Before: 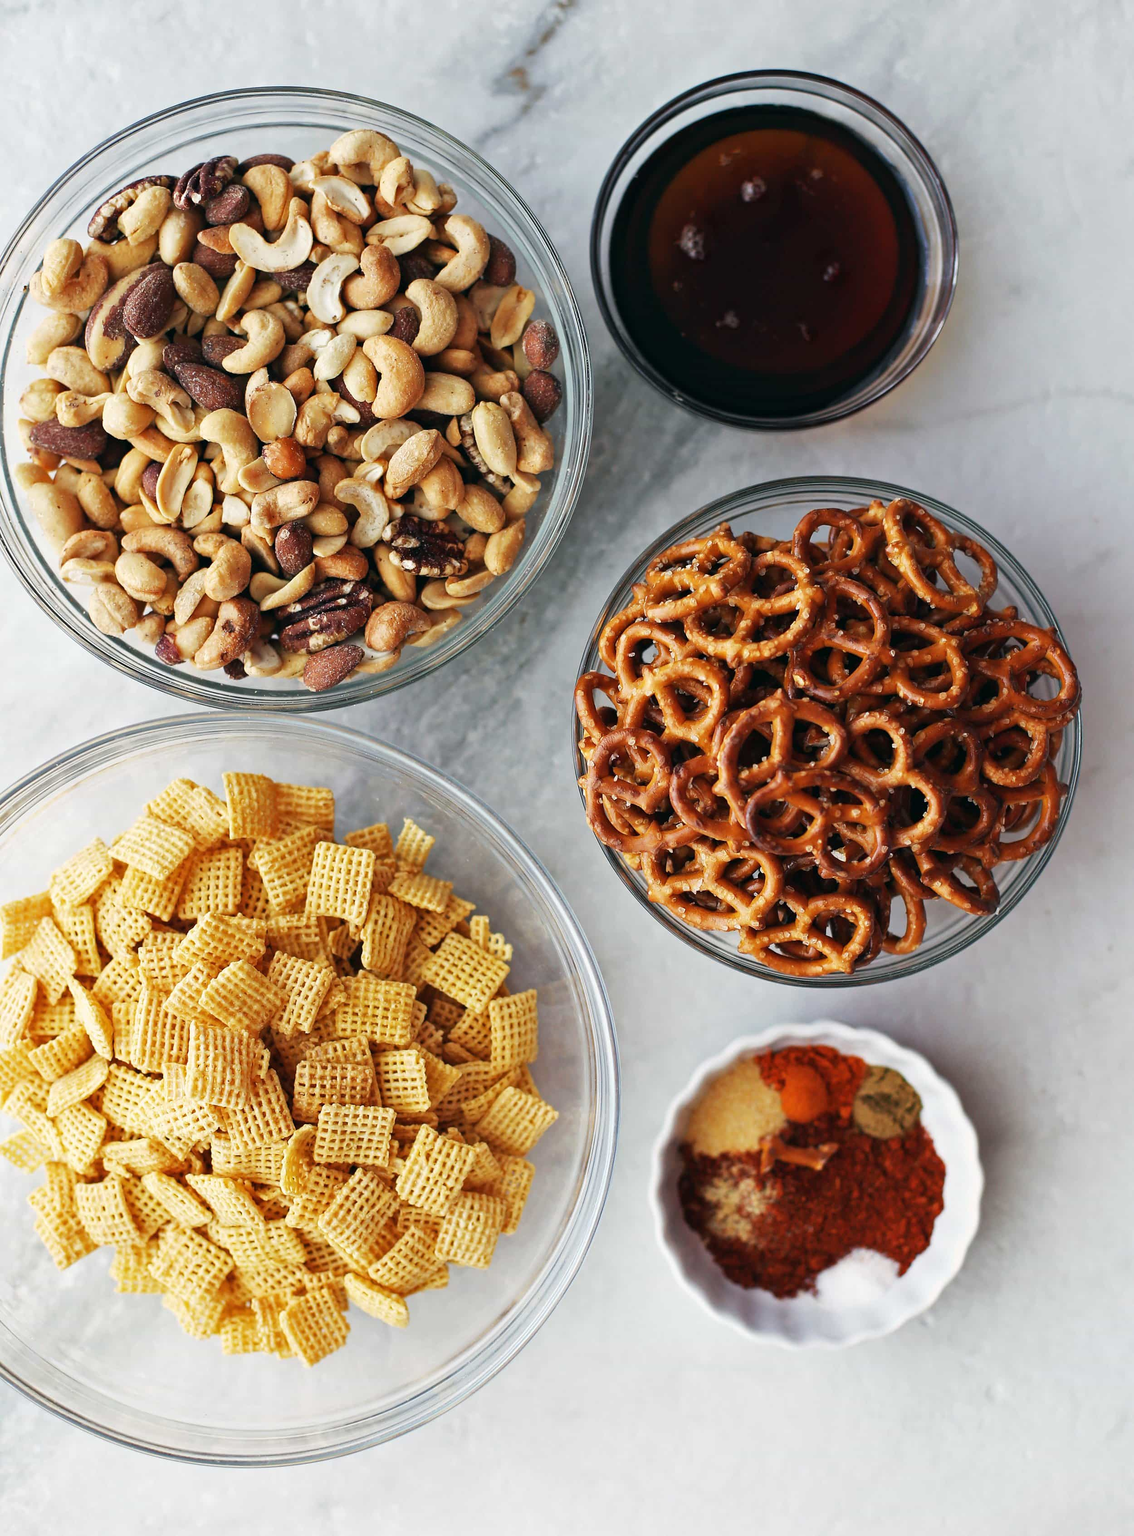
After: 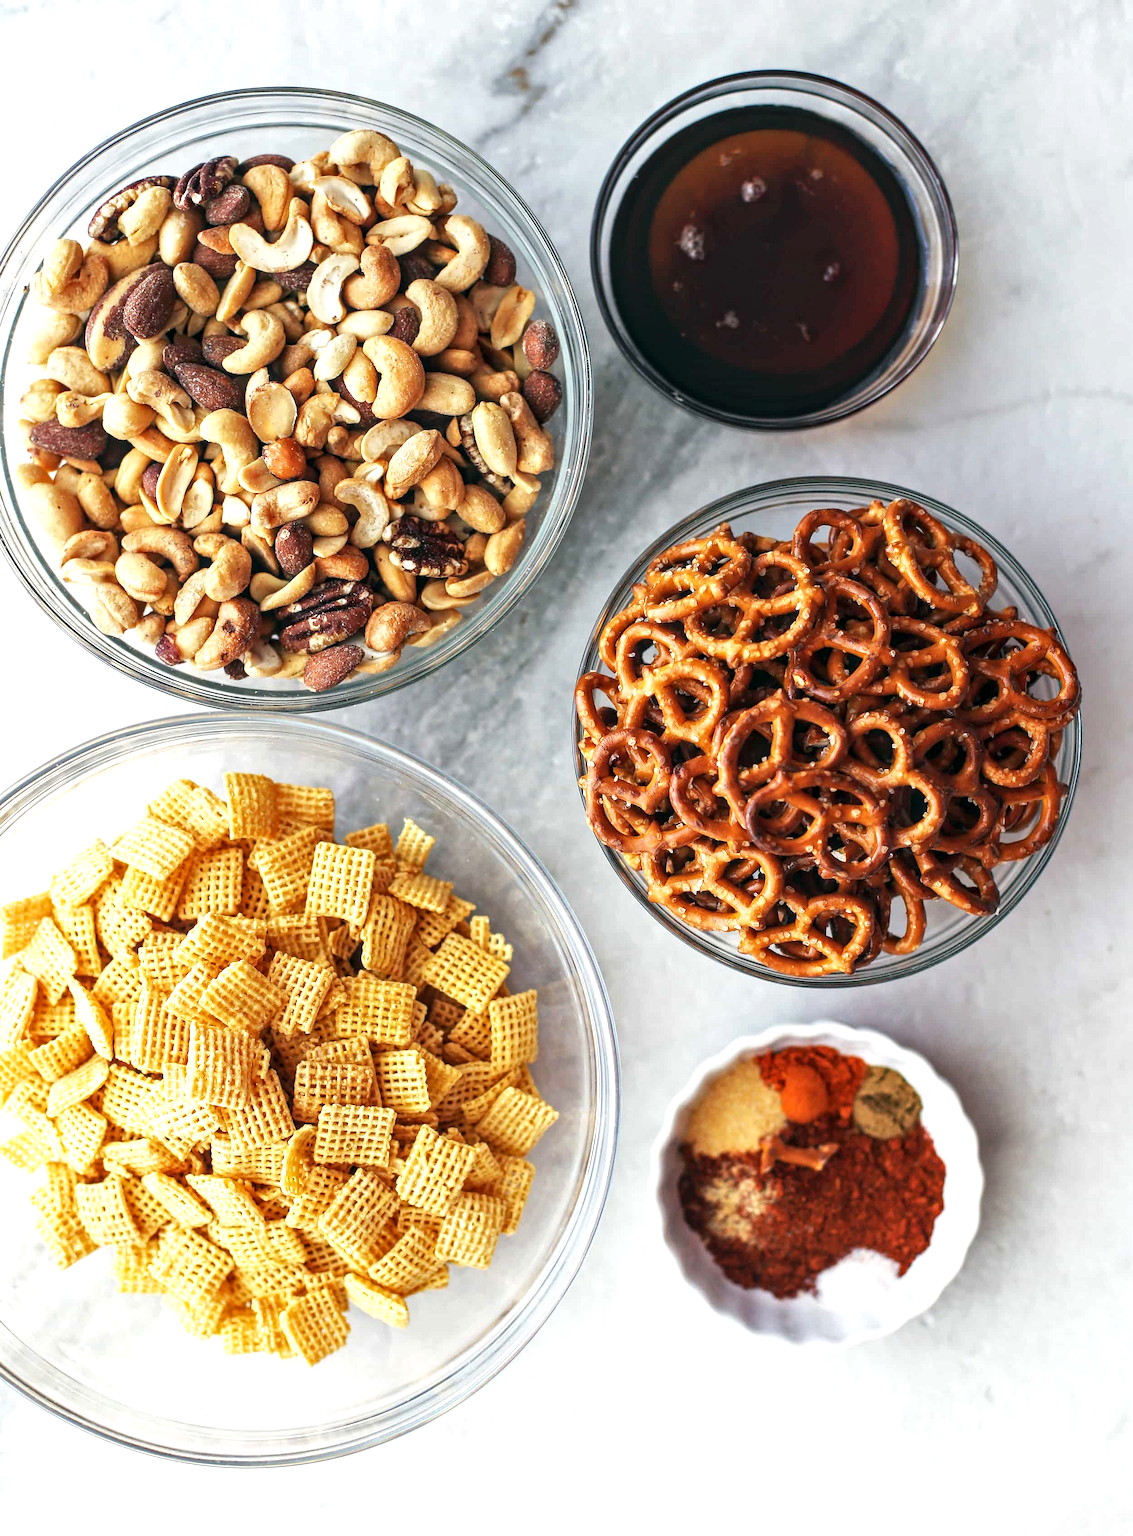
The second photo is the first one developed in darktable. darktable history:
local contrast: on, module defaults
exposure: black level correction 0.001, exposure 0.499 EV, compensate highlight preservation false
